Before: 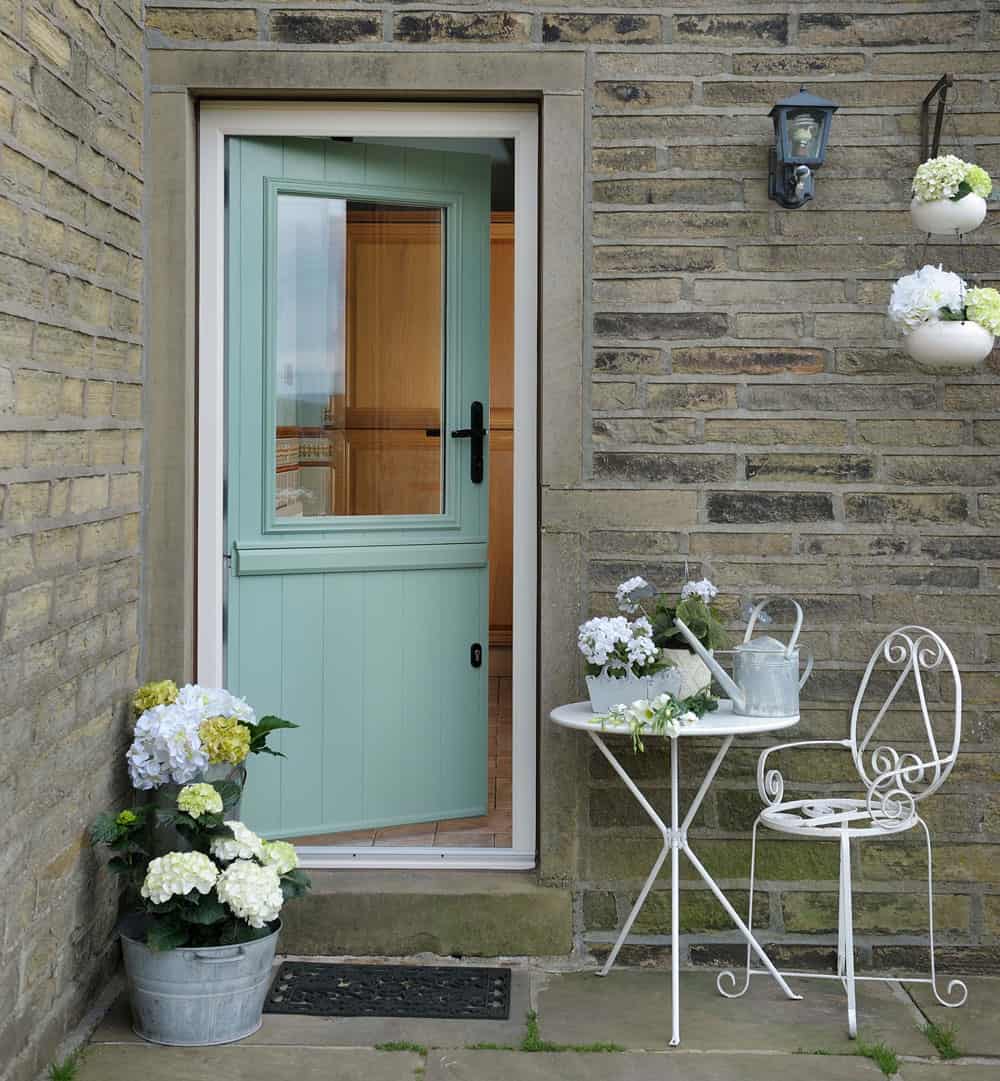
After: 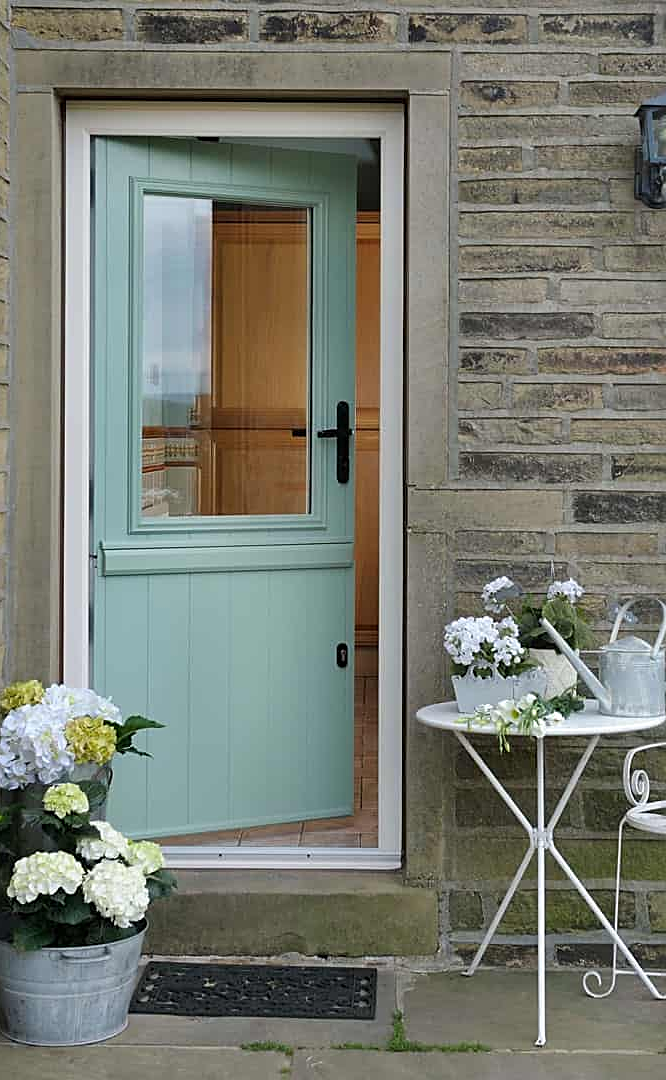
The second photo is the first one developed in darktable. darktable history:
crop and rotate: left 13.409%, right 19.924%
sharpen: on, module defaults
